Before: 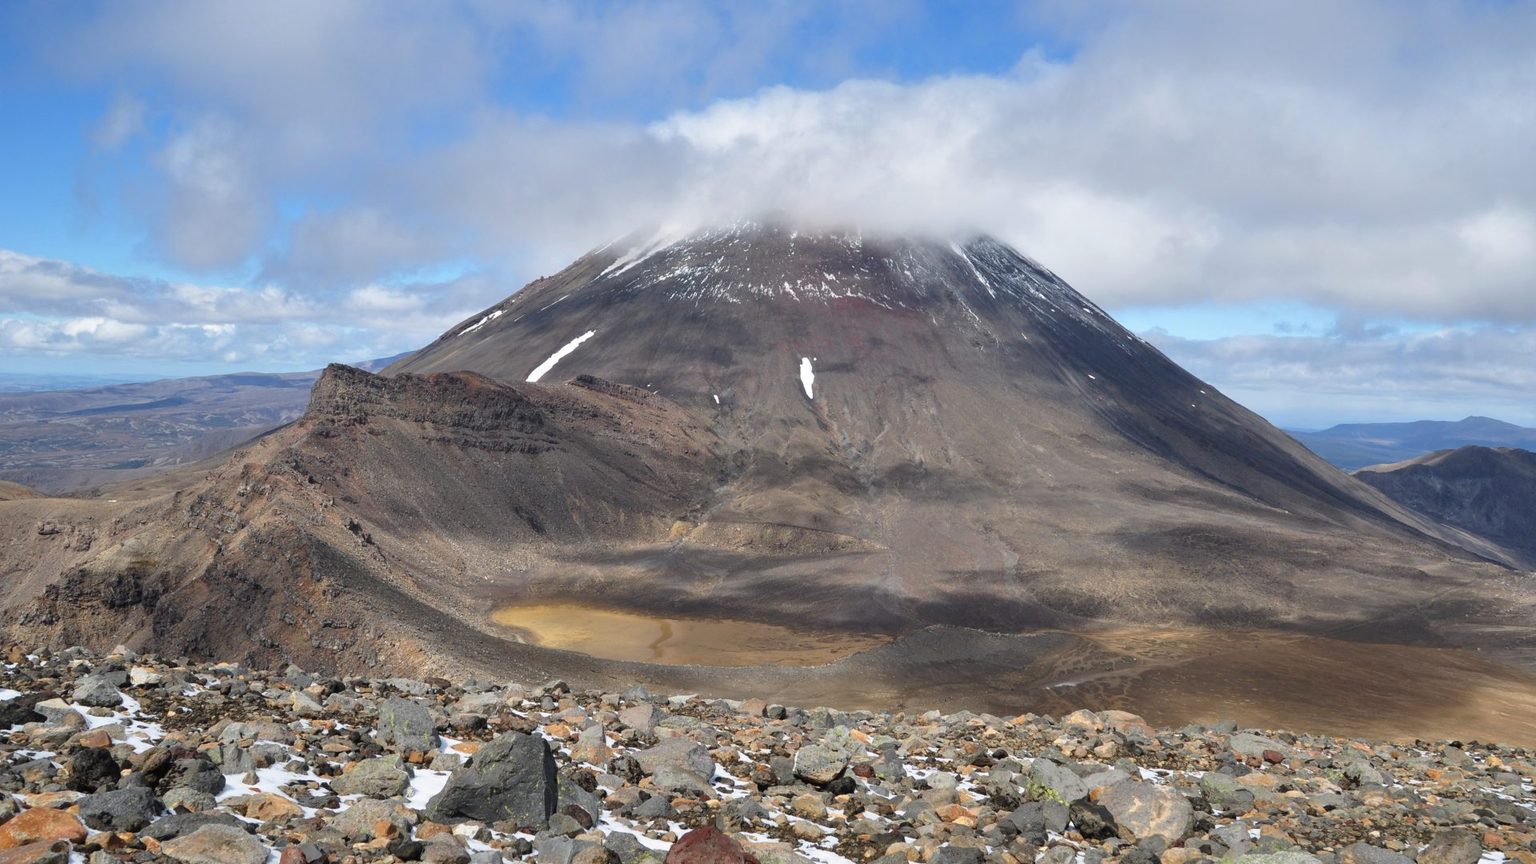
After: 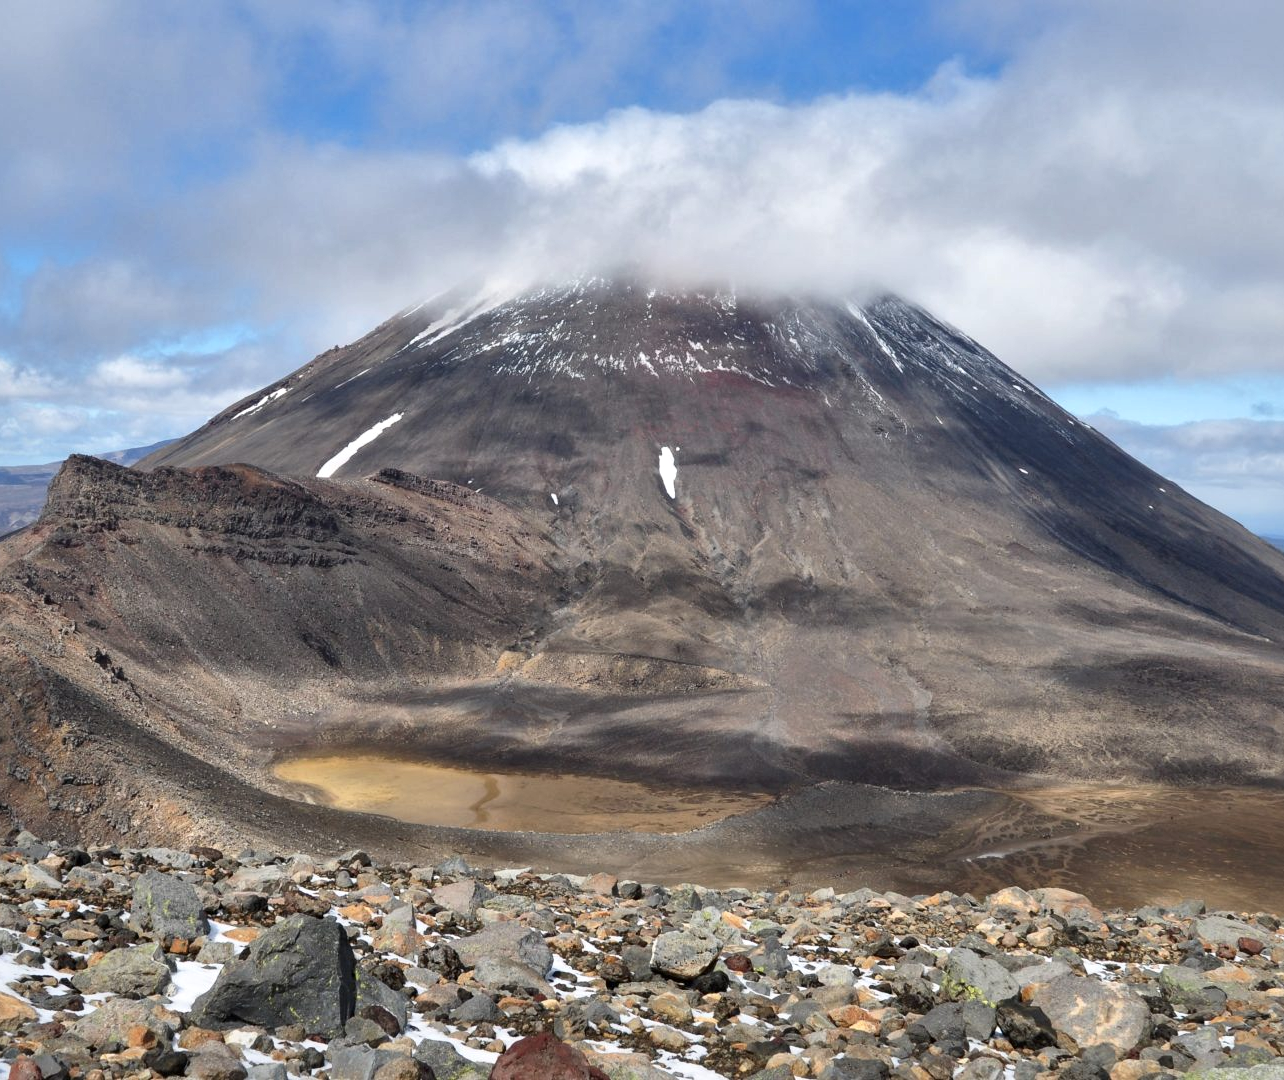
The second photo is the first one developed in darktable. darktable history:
local contrast: mode bilateral grid, contrast 19, coarseness 50, detail 149%, midtone range 0.2
crop and rotate: left 17.793%, right 15.286%
